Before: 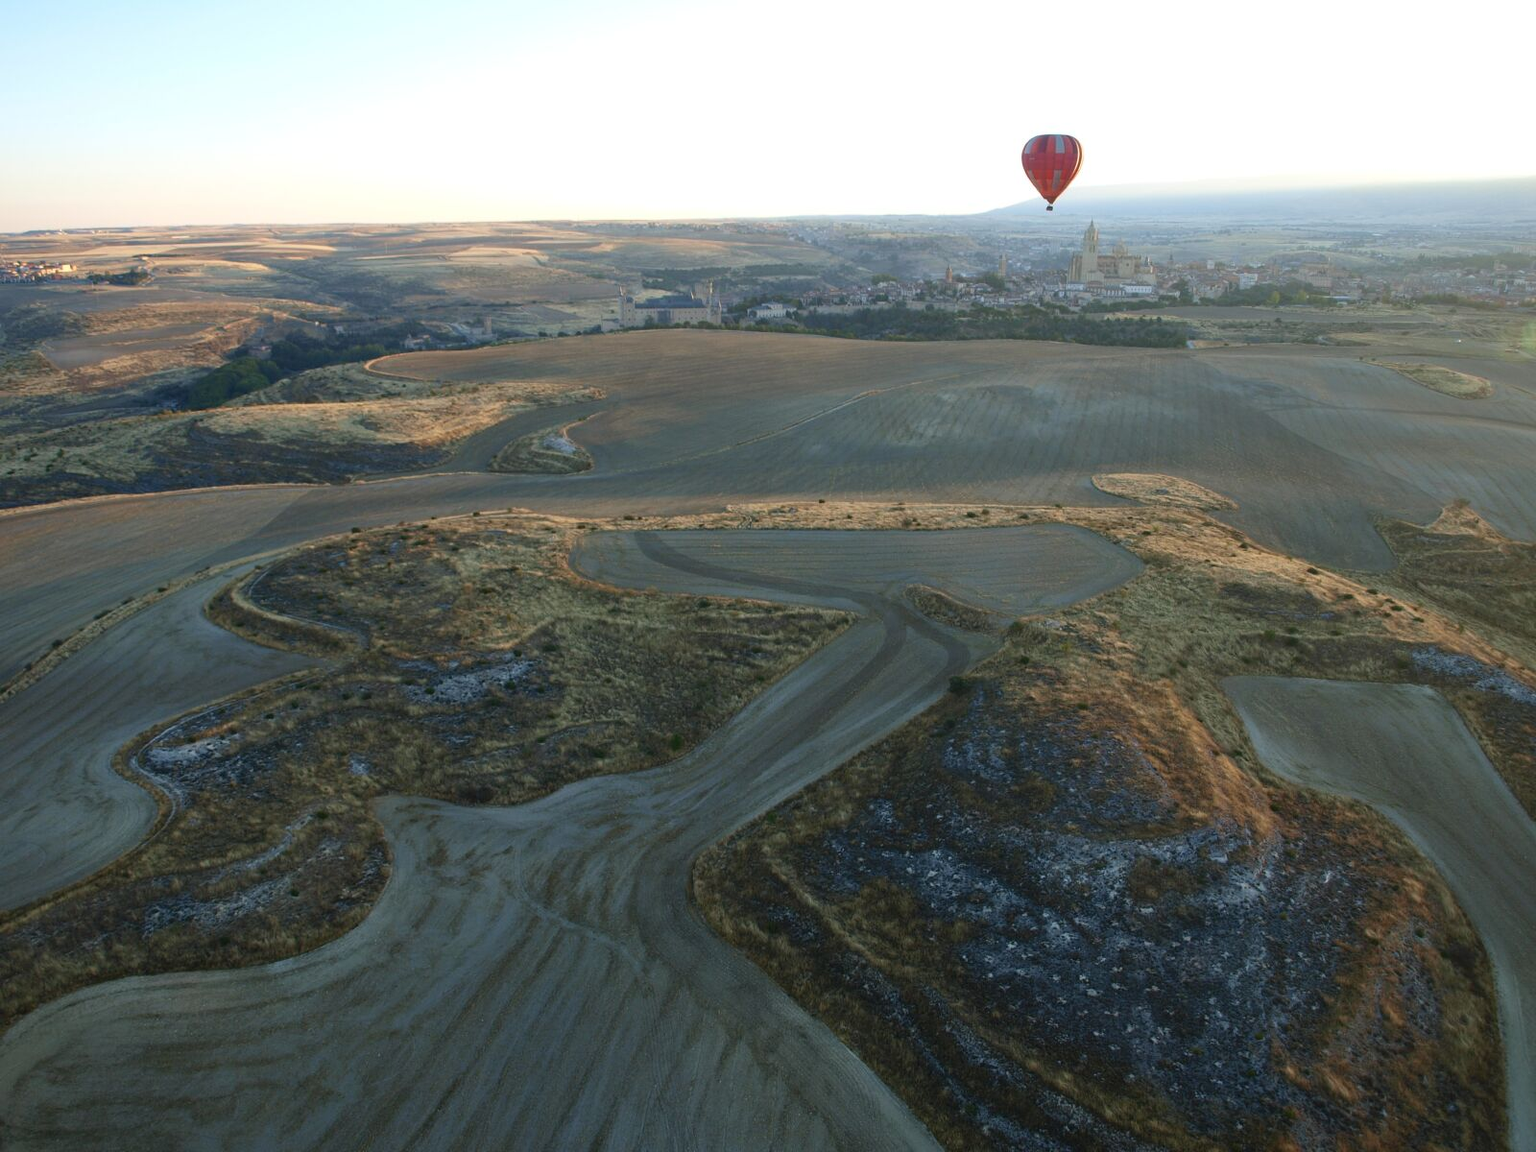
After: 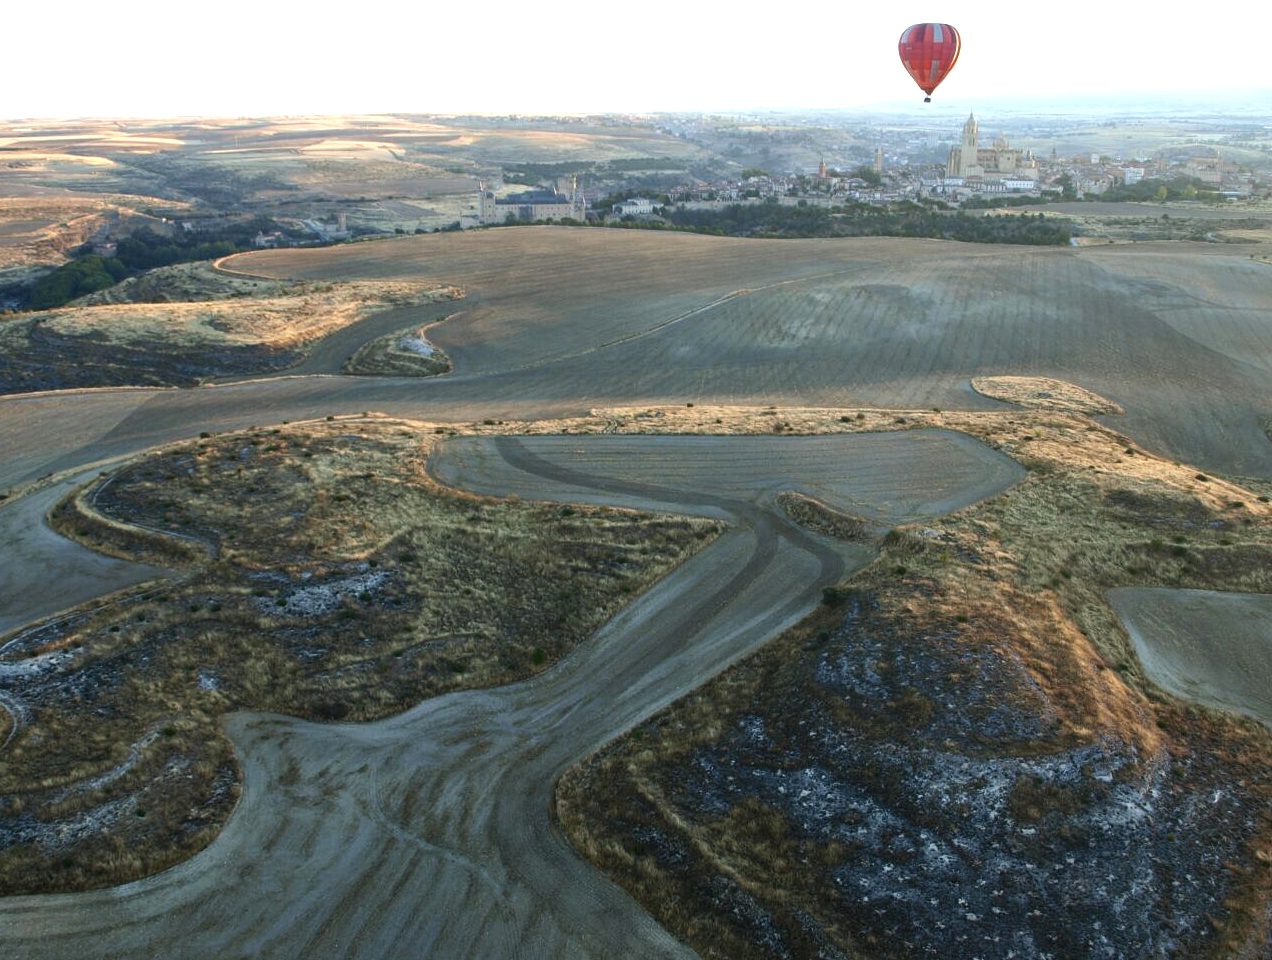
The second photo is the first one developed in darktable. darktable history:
exposure: exposure 0.406 EV, compensate highlight preservation false
local contrast: highlights 100%, shadows 100%, detail 119%, midtone range 0.2
tone equalizer: -8 EV -0.448 EV, -7 EV -0.392 EV, -6 EV -0.303 EV, -5 EV -0.195 EV, -3 EV 0.208 EV, -2 EV 0.321 EV, -1 EV 0.367 EV, +0 EV 0.414 EV, edges refinement/feathering 500, mask exposure compensation -1.57 EV, preserve details no
crop and rotate: left 10.408%, top 9.801%, right 10.085%, bottom 10.184%
